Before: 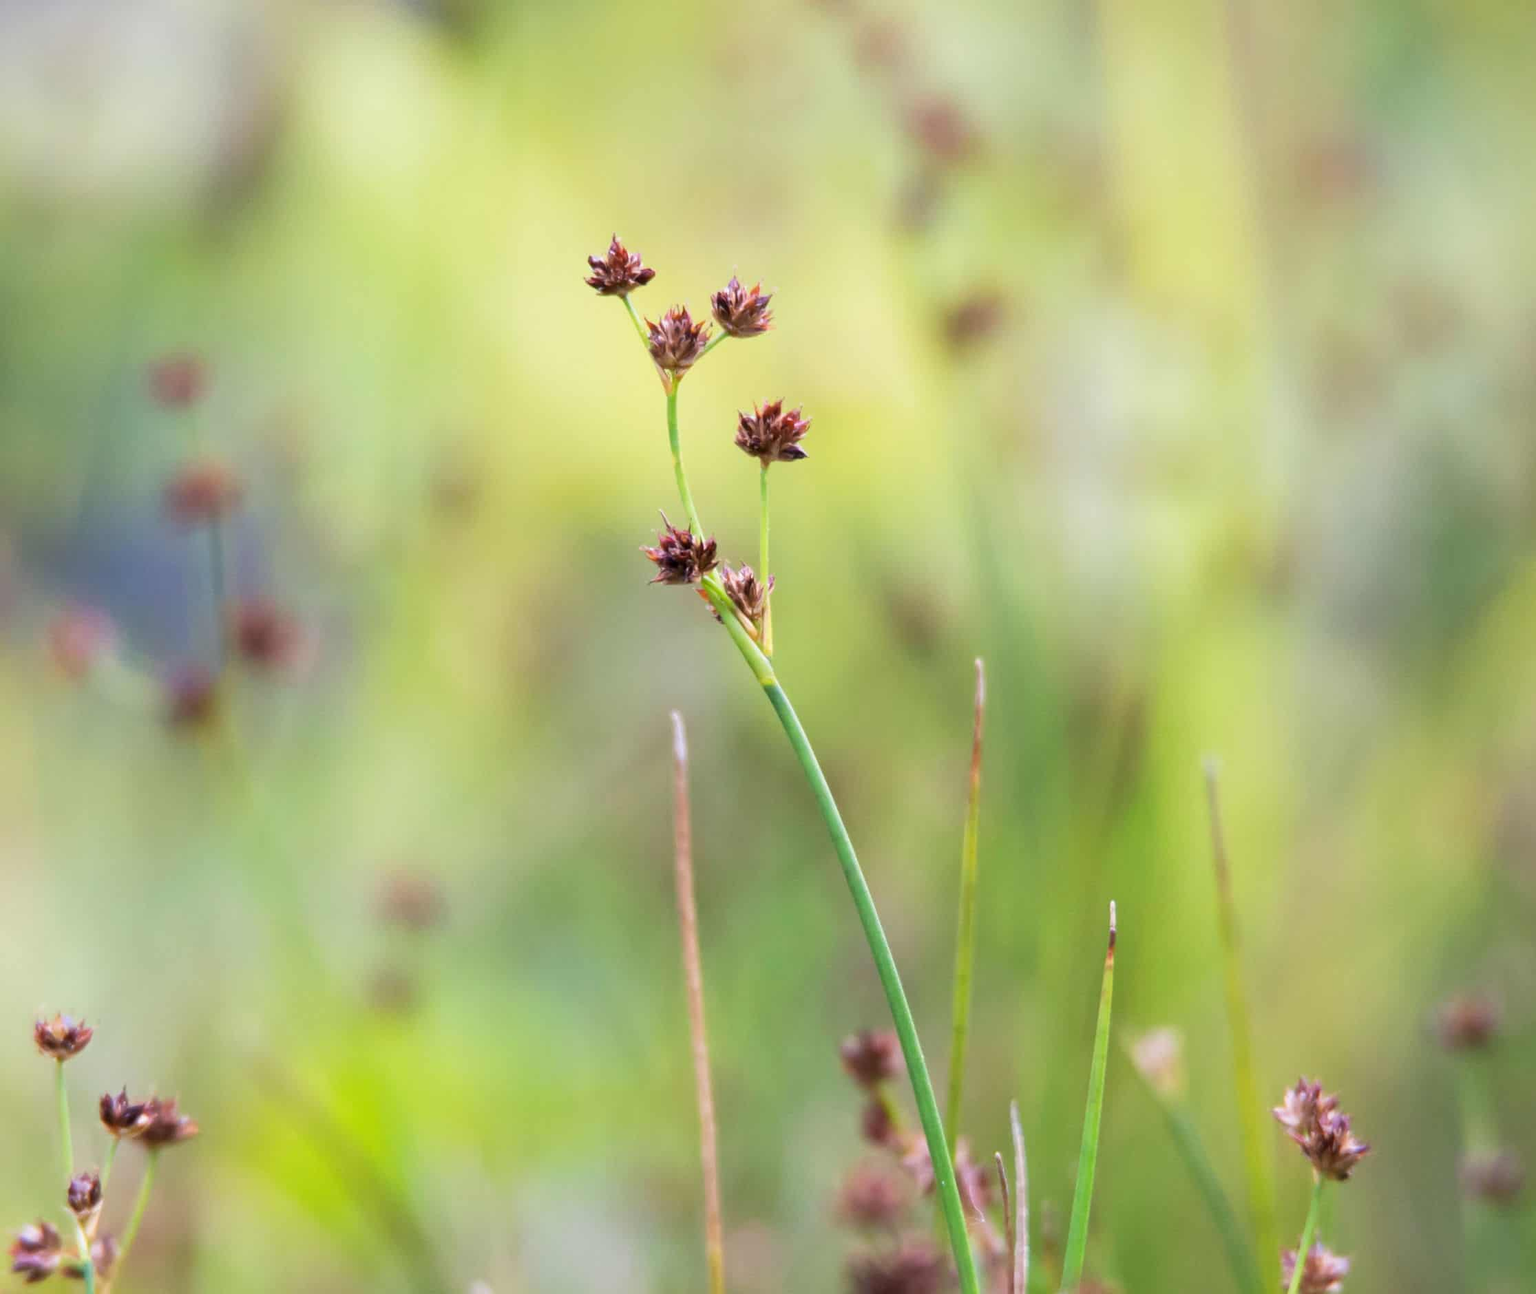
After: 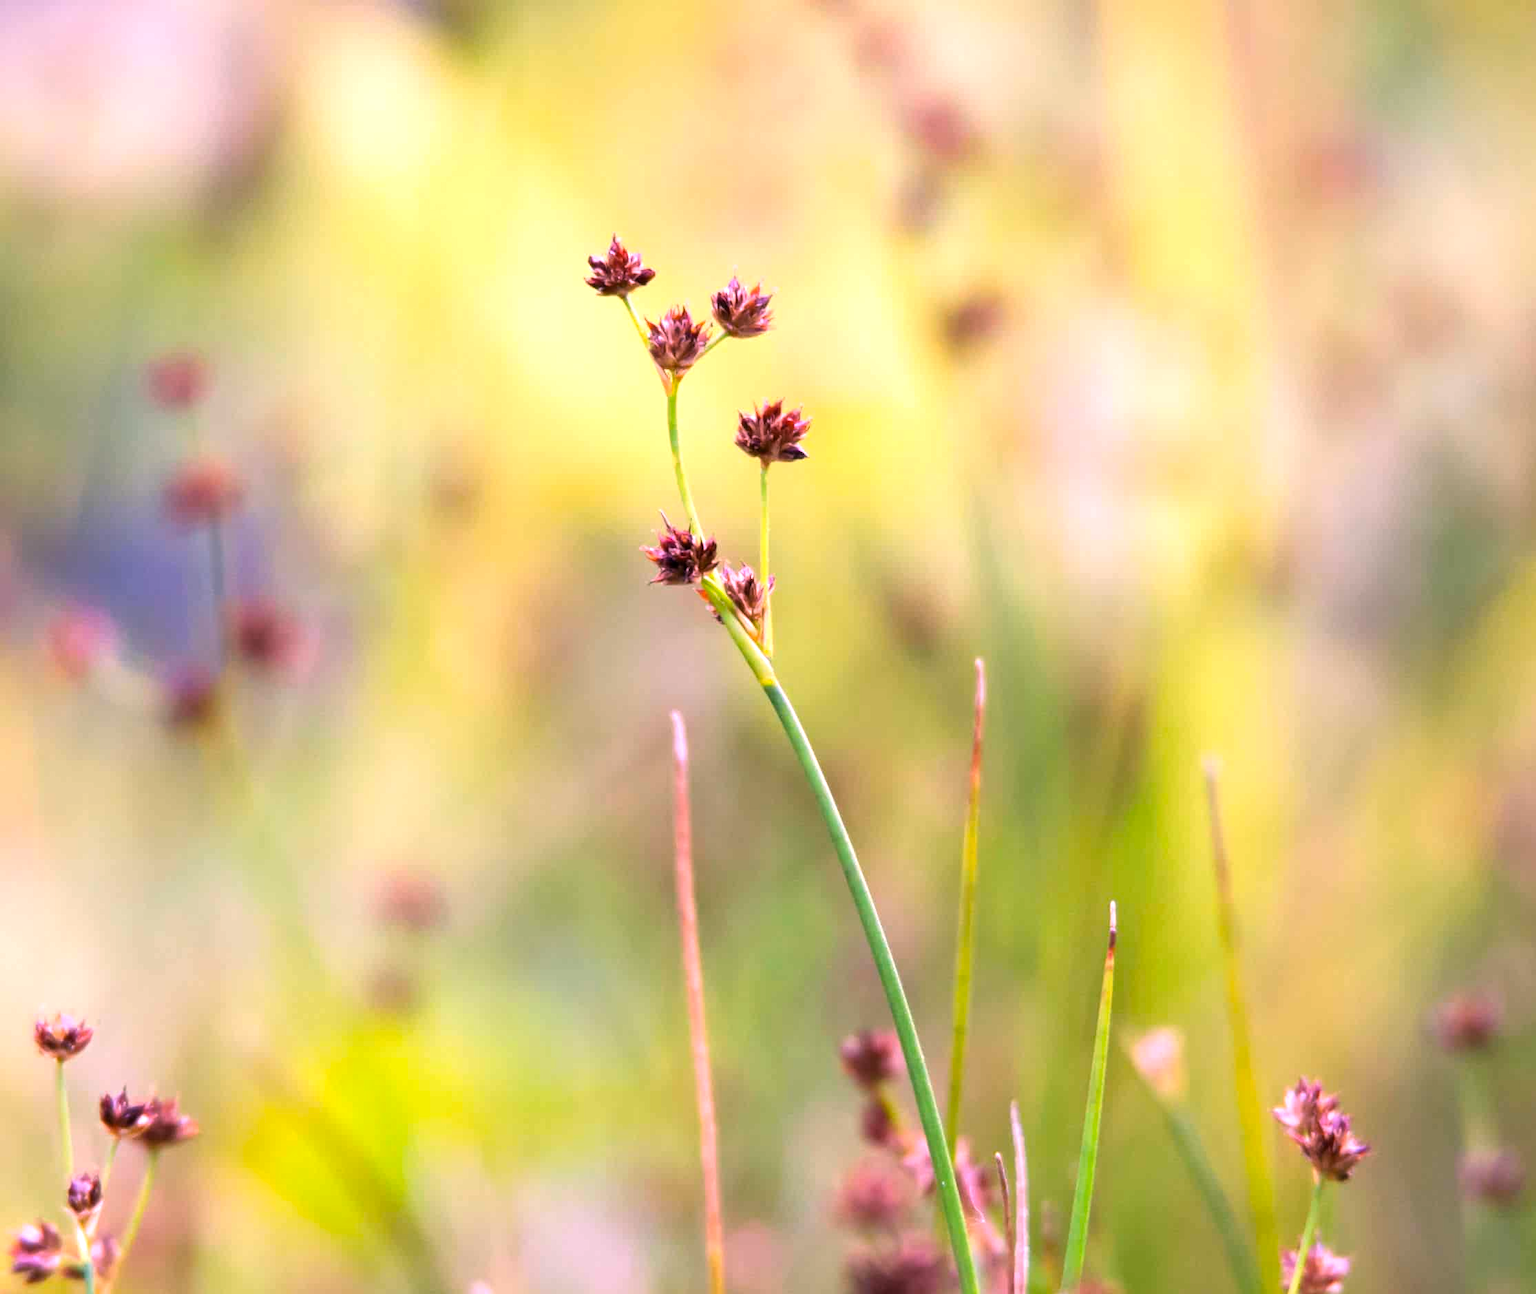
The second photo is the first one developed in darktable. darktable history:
contrast brightness saturation: contrast 0.04, saturation 0.07
white balance: red 1.188, blue 1.11
color balance rgb: linear chroma grading › global chroma 10%, global vibrance 10%, contrast 15%, saturation formula JzAzBz (2021)
